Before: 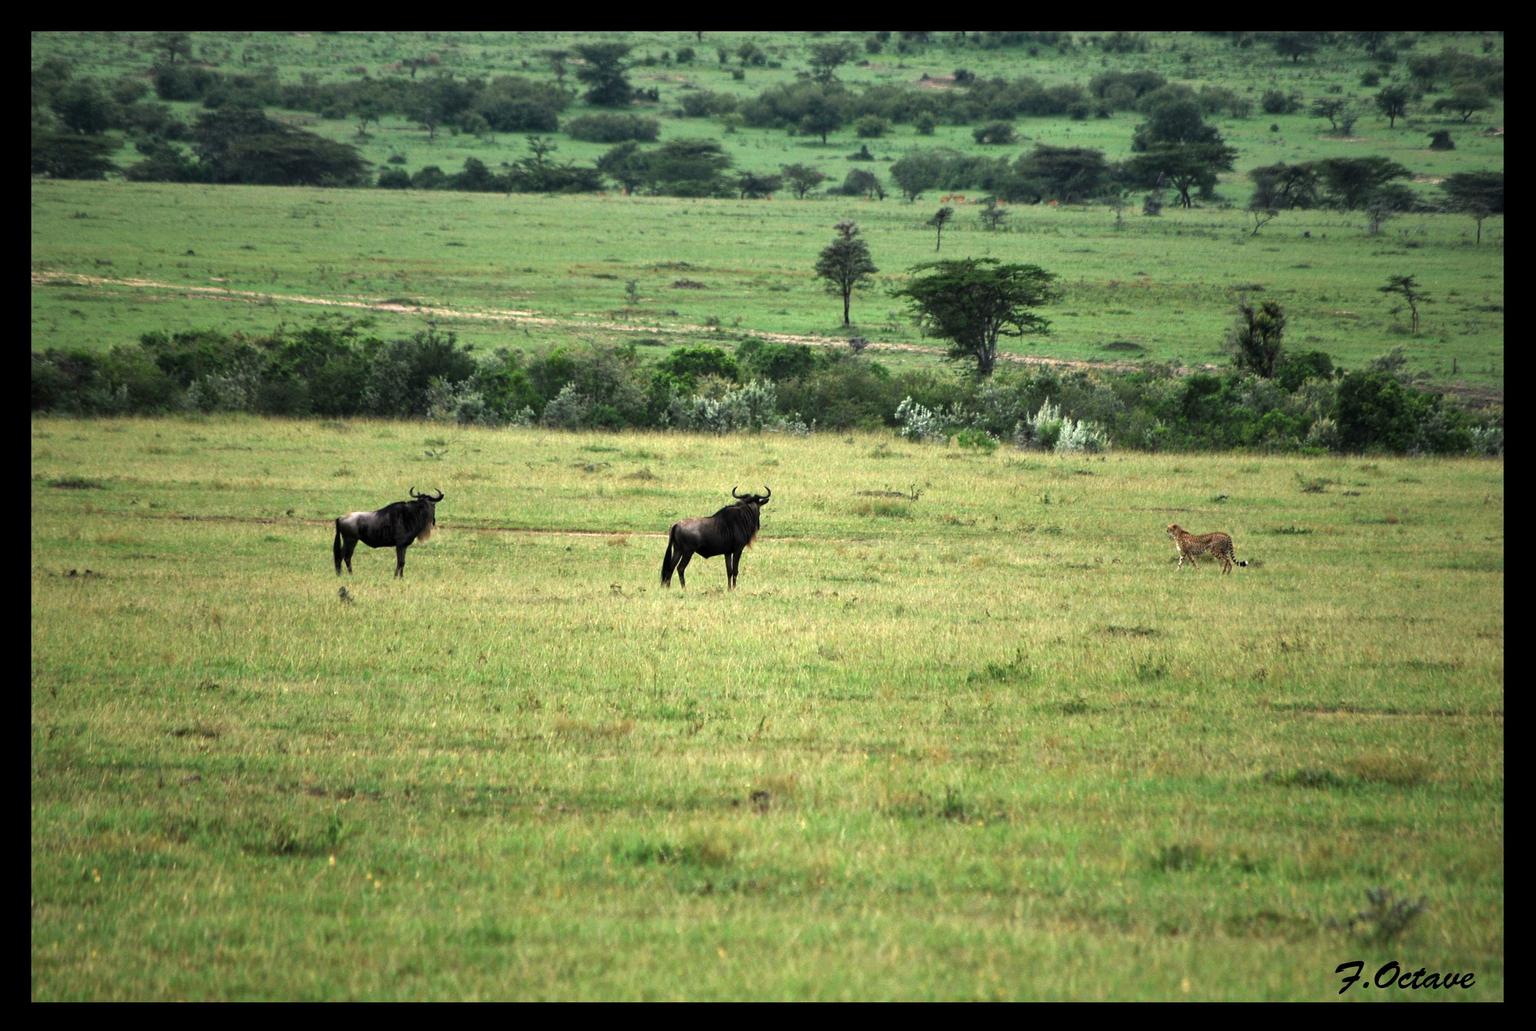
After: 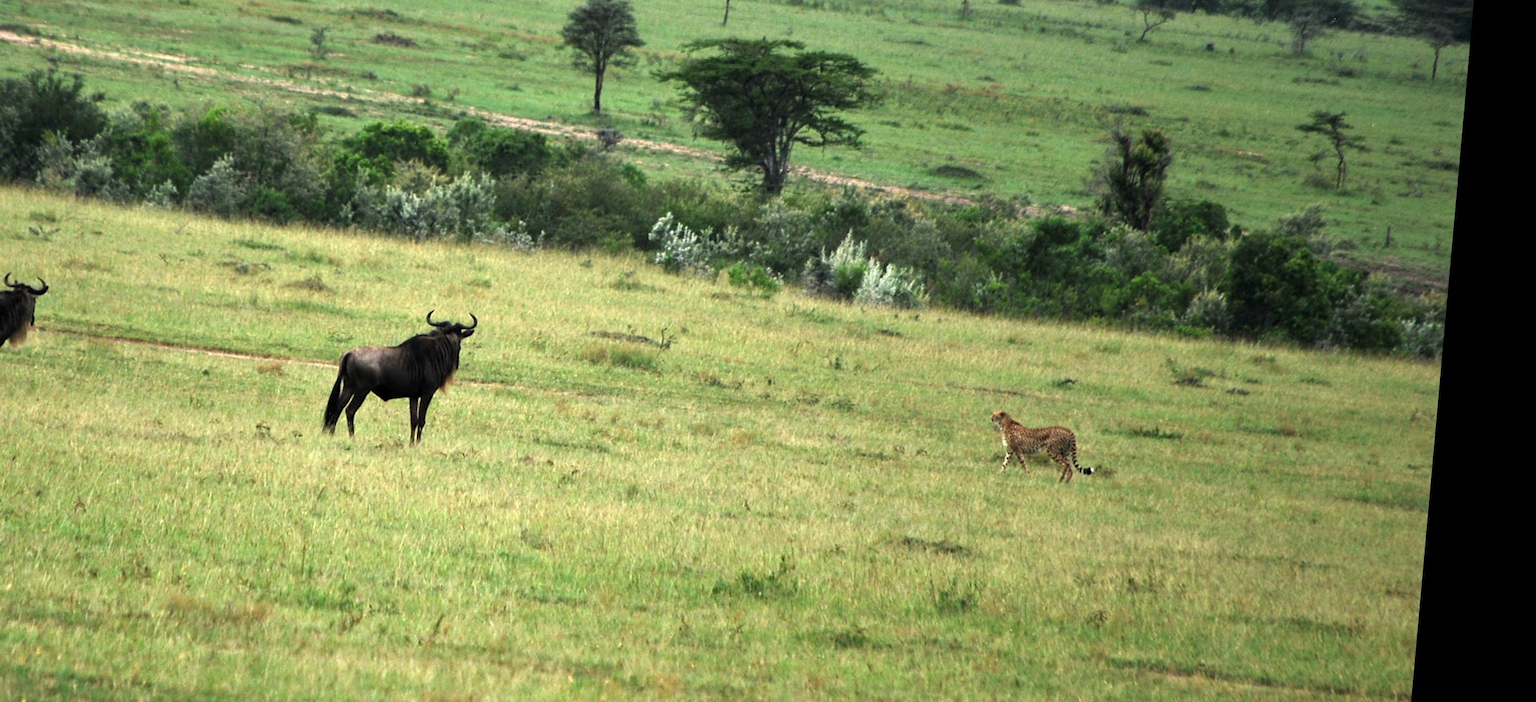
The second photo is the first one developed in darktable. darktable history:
crop and rotate: left 27.938%, top 27.046%, bottom 27.046%
rotate and perspective: rotation 5.12°, automatic cropping off
